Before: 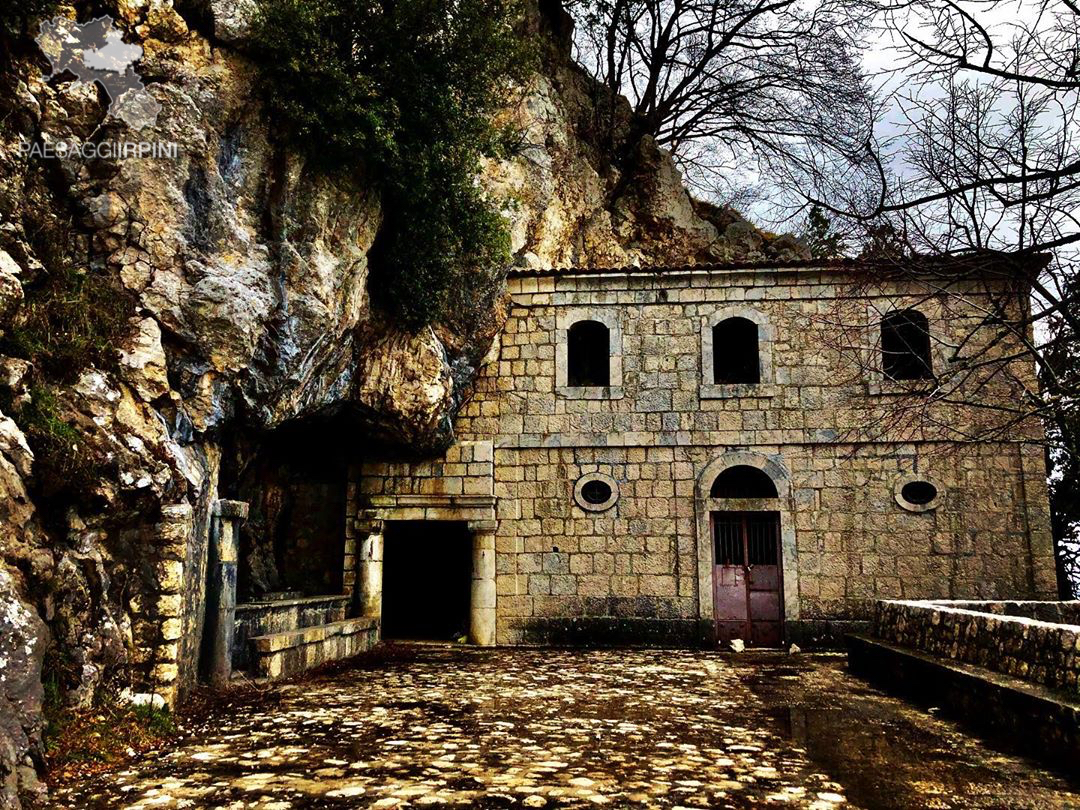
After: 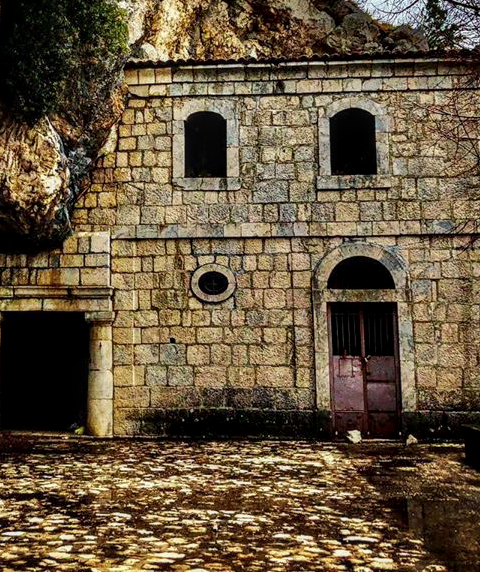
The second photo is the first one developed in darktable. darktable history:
crop: left 35.464%, top 25.849%, right 20.021%, bottom 3.454%
local contrast: highlights 28%, detail 130%
